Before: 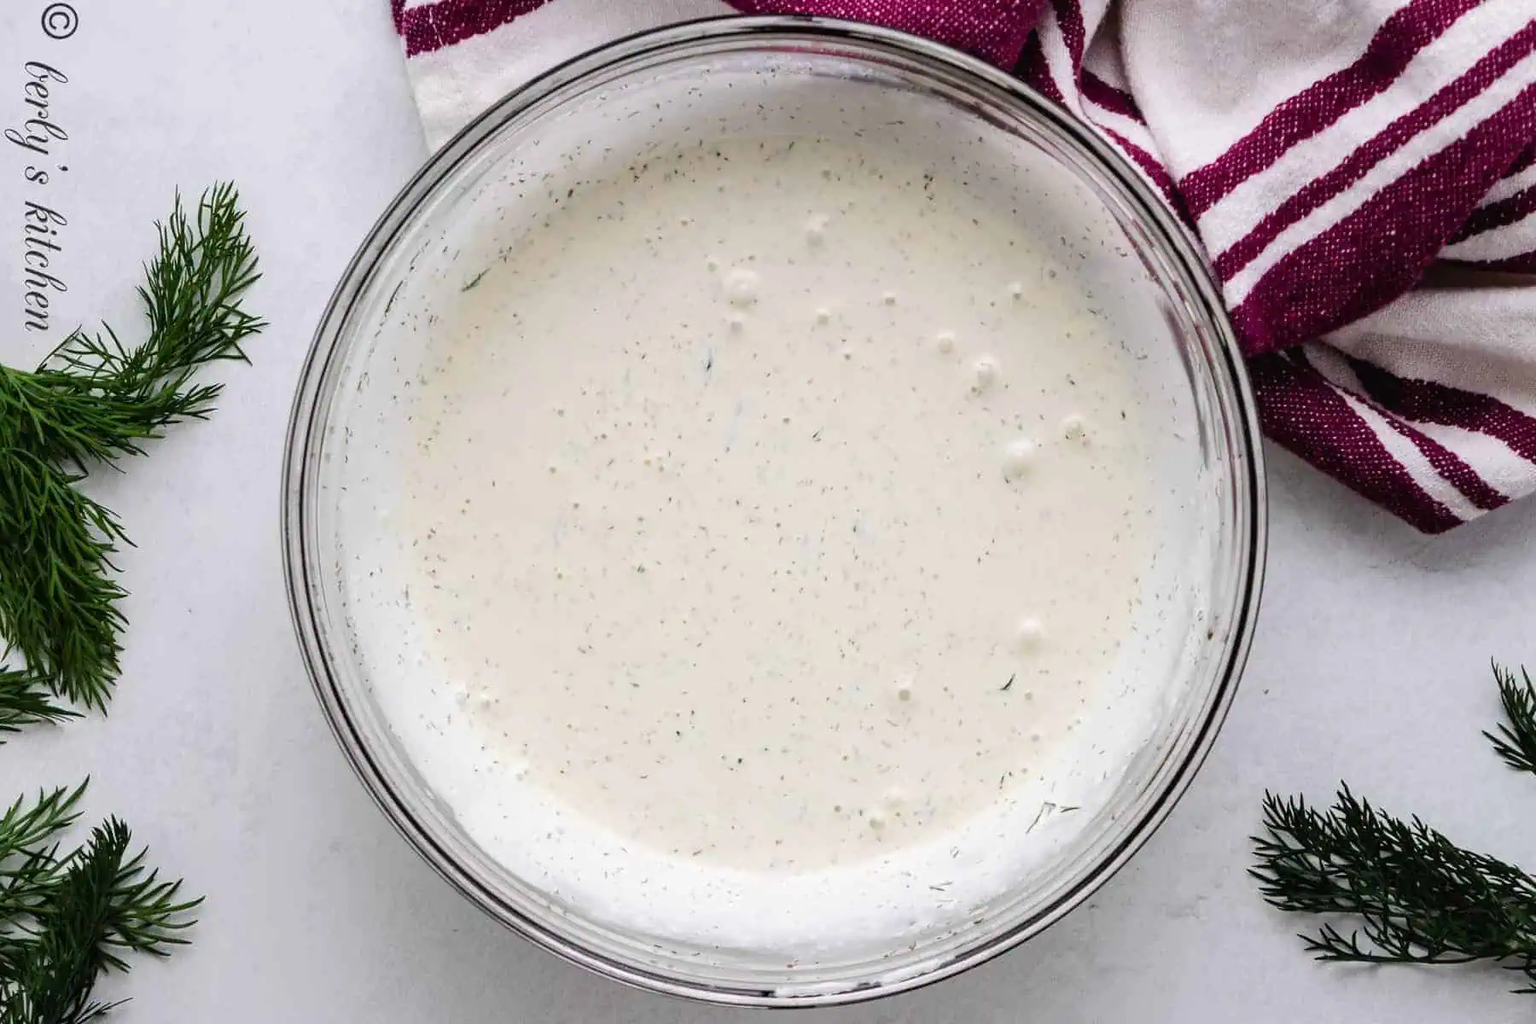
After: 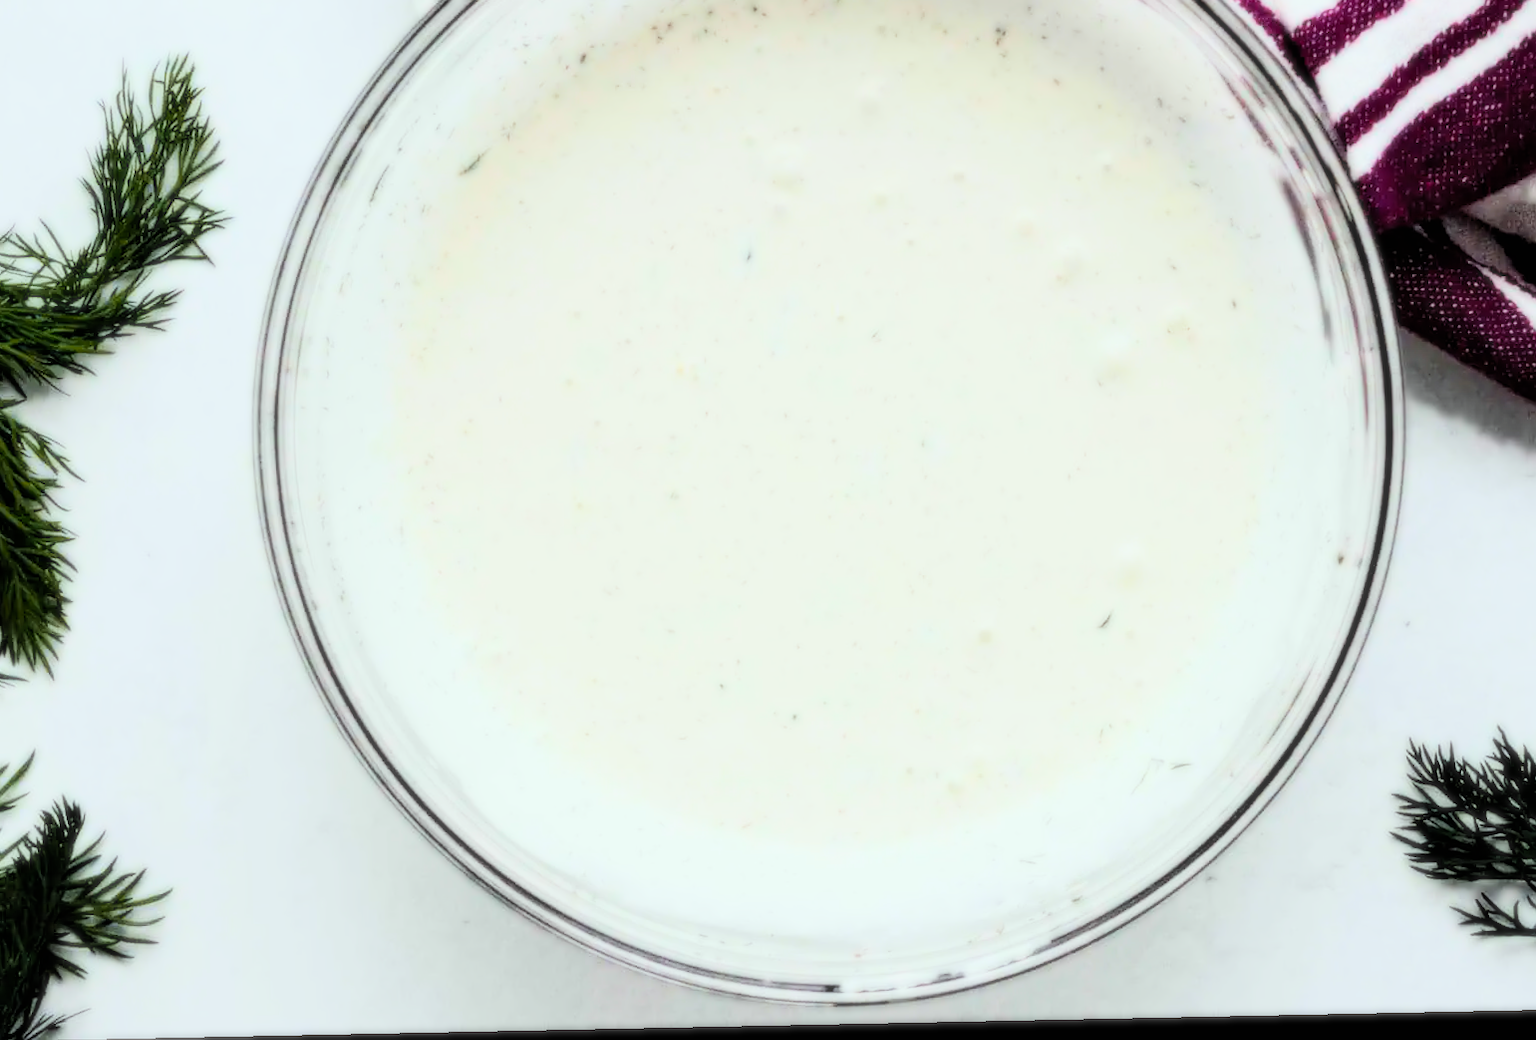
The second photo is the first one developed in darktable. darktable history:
fill light: on, module defaults
tone equalizer: on, module defaults
filmic rgb: black relative exposure -6.98 EV, white relative exposure 5.63 EV, hardness 2.86
rotate and perspective: rotation -1.17°, automatic cropping off
color correction: highlights a* -6.69, highlights b* 0.49
bloom: size 0%, threshold 54.82%, strength 8.31%
color zones: curves: ch1 [(0.239, 0.552) (0.75, 0.5)]; ch2 [(0.25, 0.462) (0.749, 0.457)], mix 25.94%
crop and rotate: left 4.842%, top 15.51%, right 10.668%
